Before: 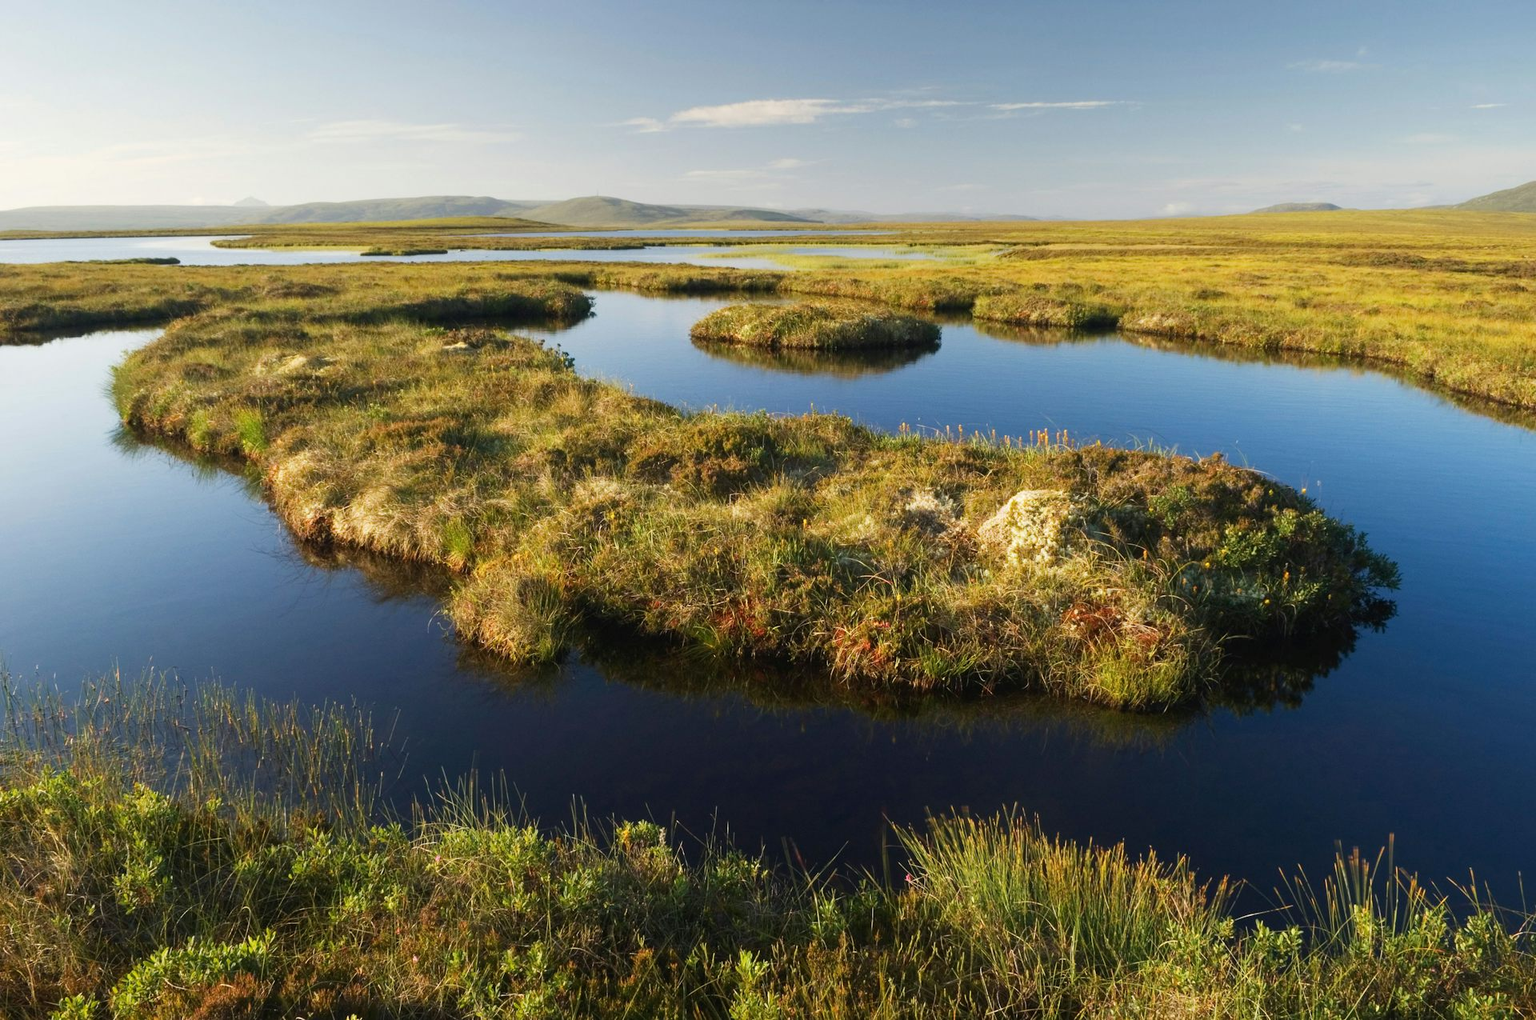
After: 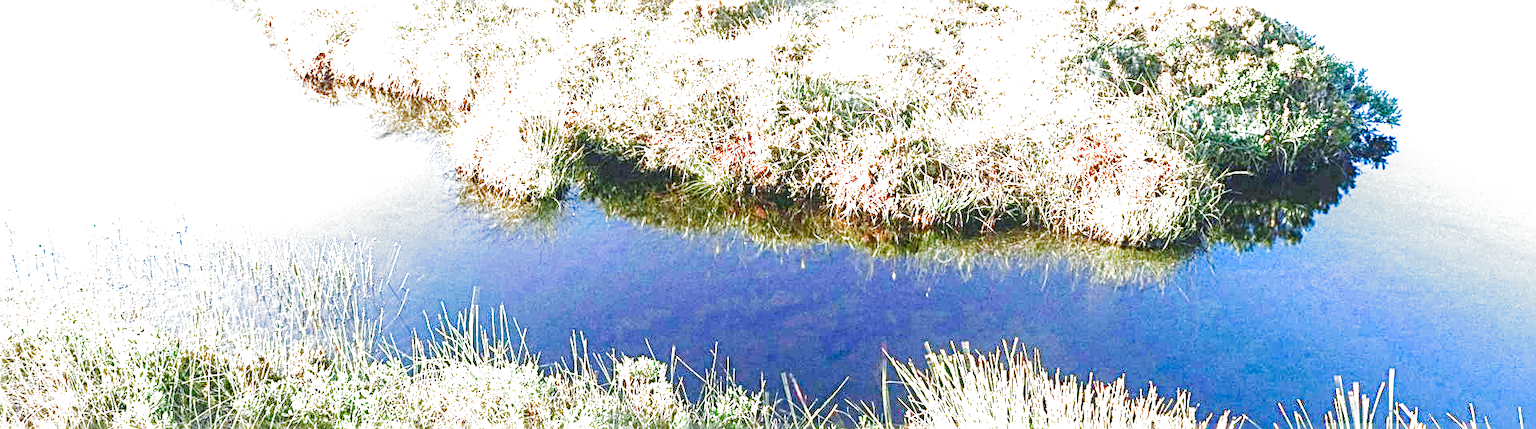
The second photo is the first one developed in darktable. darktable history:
crop: top 45.551%, bottom 12.262%
exposure: black level correction 0, exposure 4 EV, compensate exposure bias true, compensate highlight preservation false
color balance rgb: perceptual saturation grading › global saturation 20%, perceptual saturation grading › highlights -50%, perceptual saturation grading › shadows 30%
filmic rgb: black relative exposure -6.43 EV, white relative exposure 2.43 EV, threshold 3 EV, hardness 5.27, latitude 0.1%, contrast 1.425, highlights saturation mix 2%, preserve chrominance no, color science v5 (2021), contrast in shadows safe, contrast in highlights safe, enable highlight reconstruction true
sharpen: radius 2.817, amount 0.715
color calibration: illuminant as shot in camera, x 0.358, y 0.373, temperature 4628.91 K
local contrast: on, module defaults
white balance: red 0.925, blue 1.046
